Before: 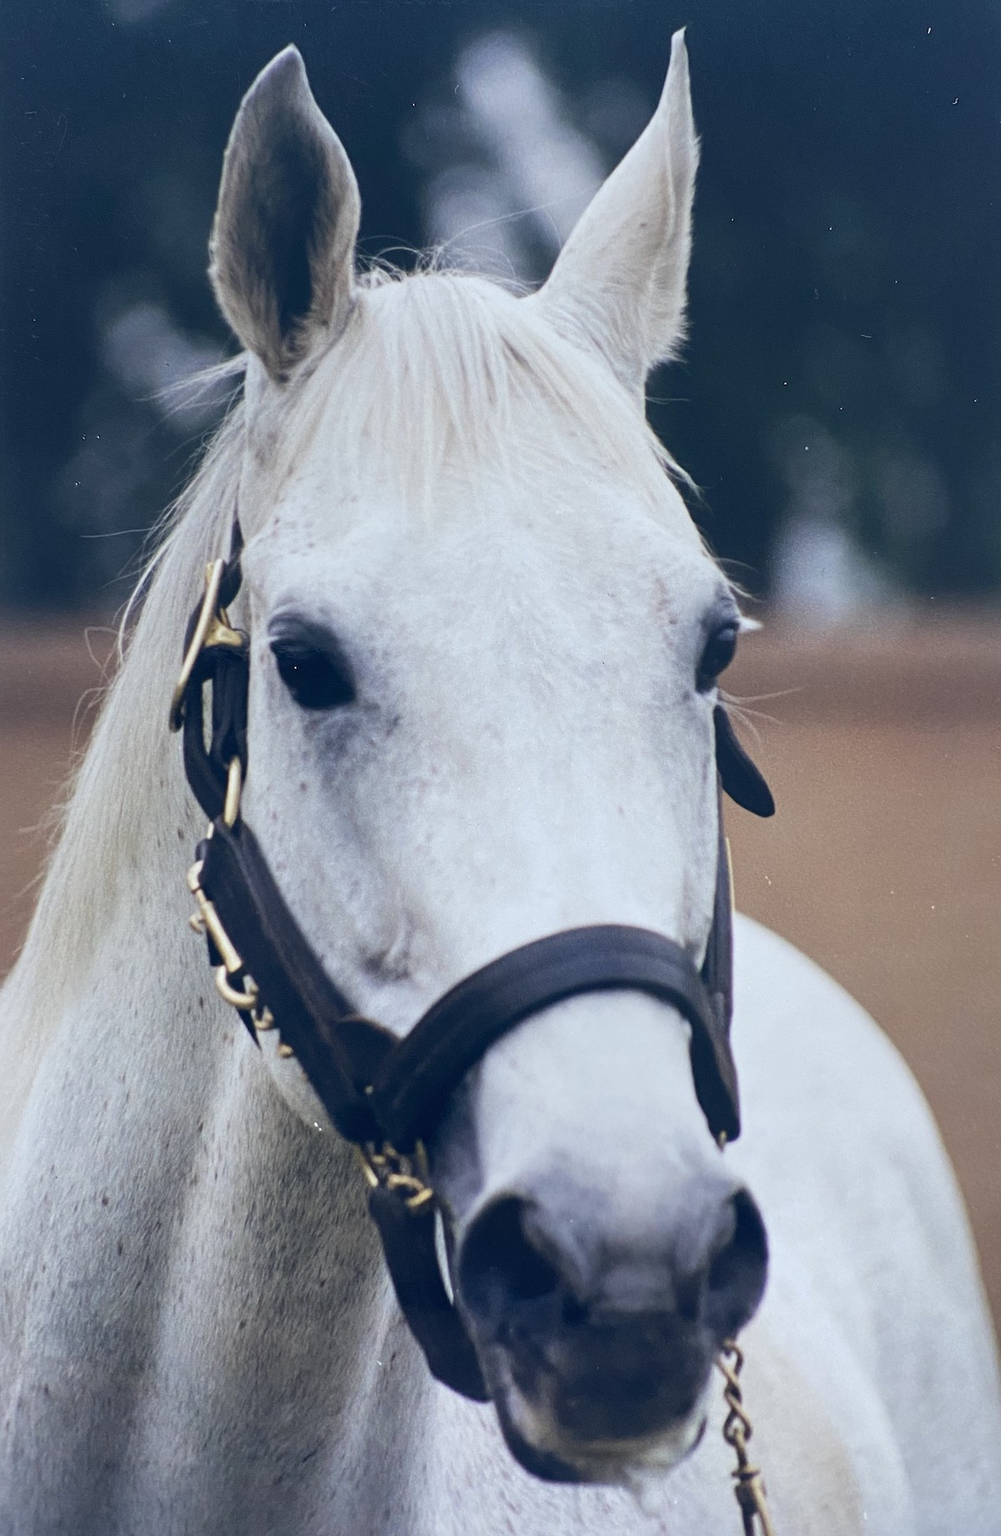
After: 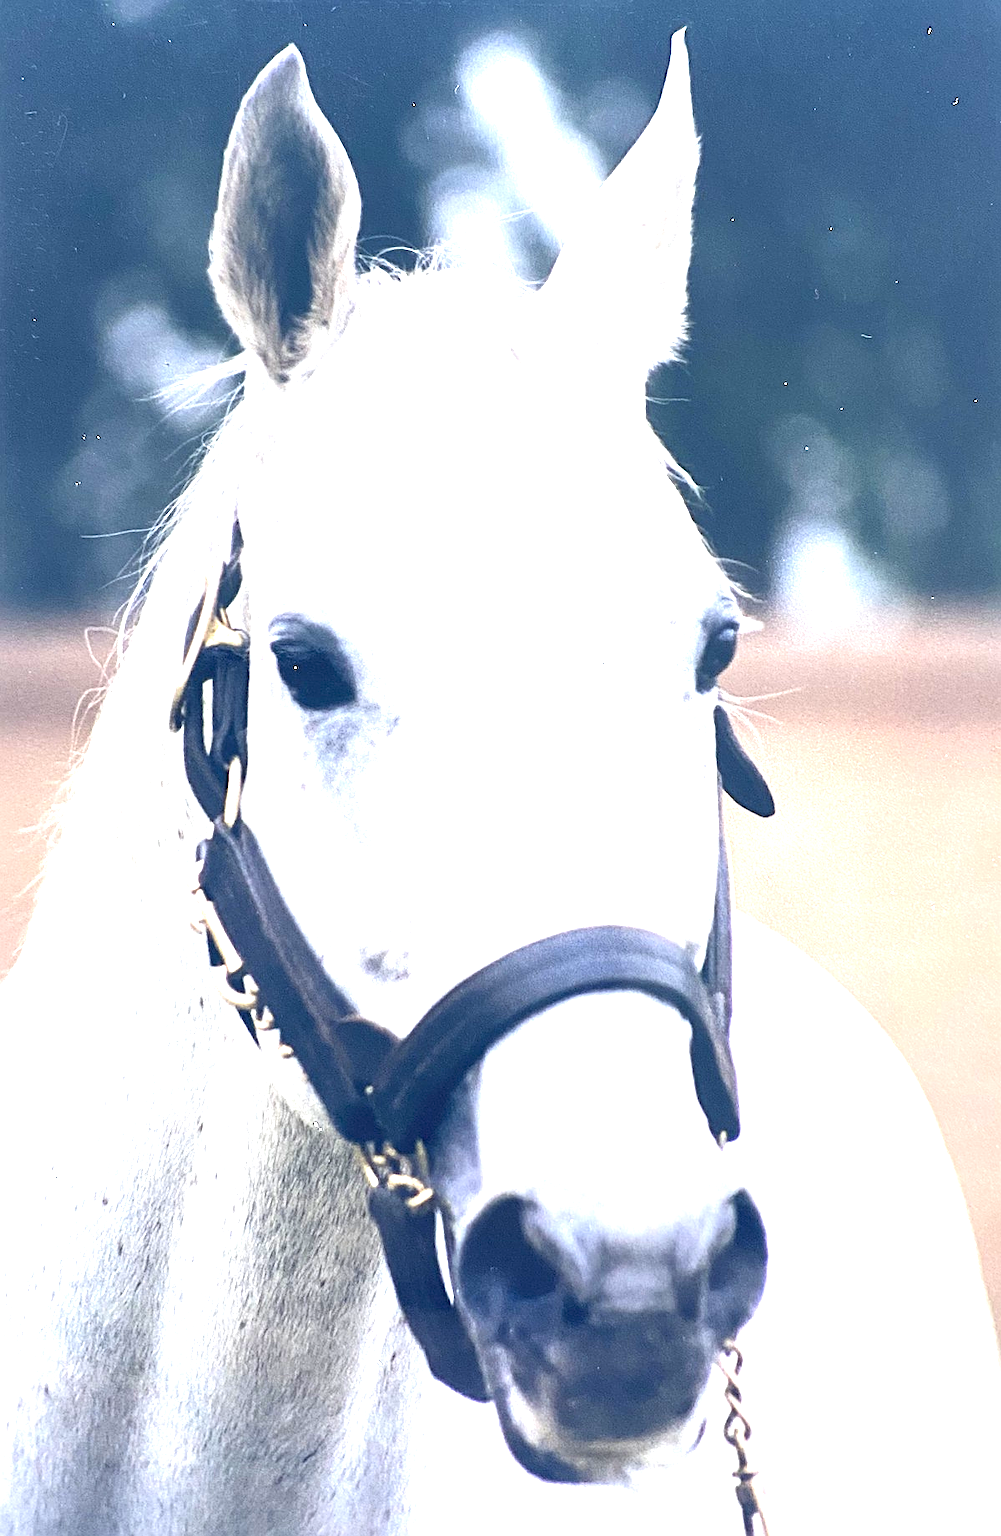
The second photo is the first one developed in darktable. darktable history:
exposure: black level correction 0, exposure 1.9 EV, compensate highlight preservation false
sharpen: on, module defaults
shadows and highlights: shadows -12.5, white point adjustment 4, highlights 28.33
